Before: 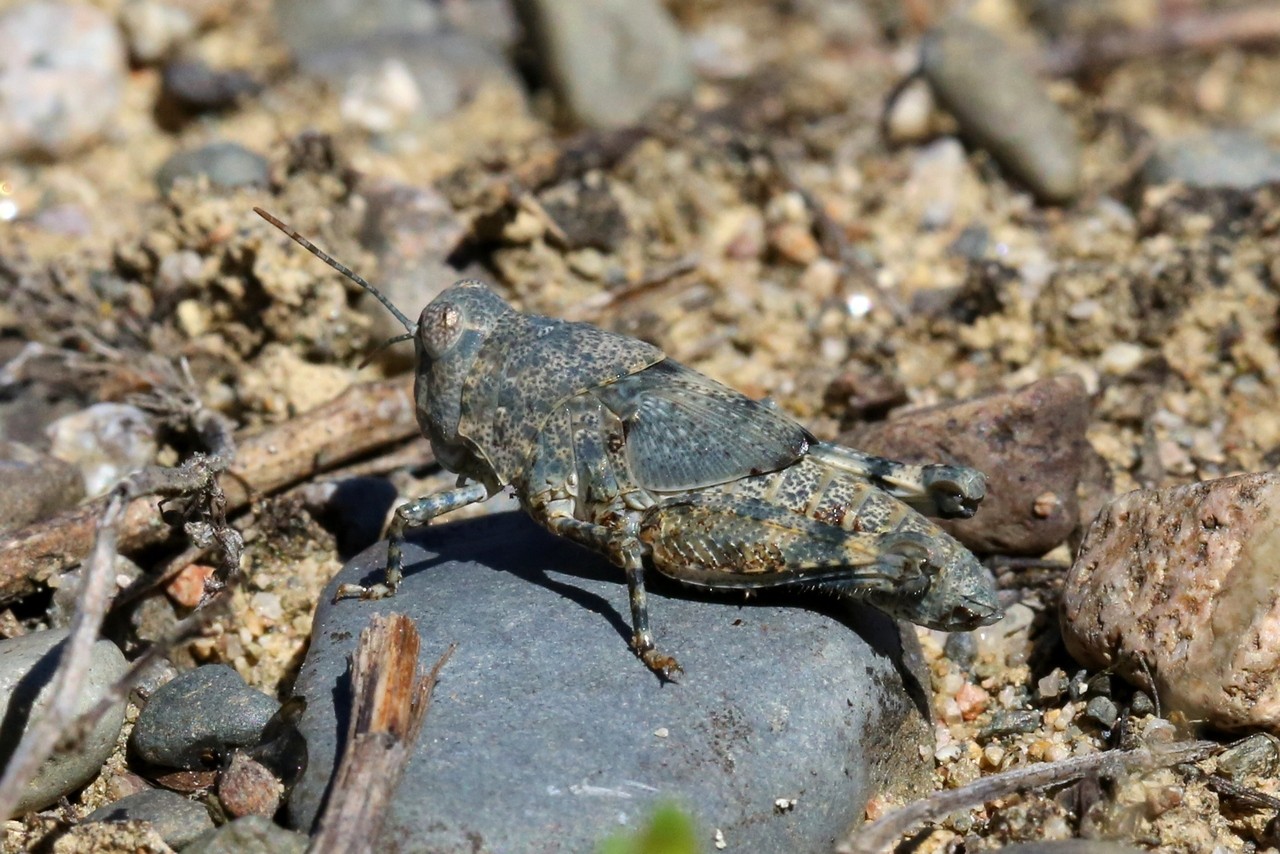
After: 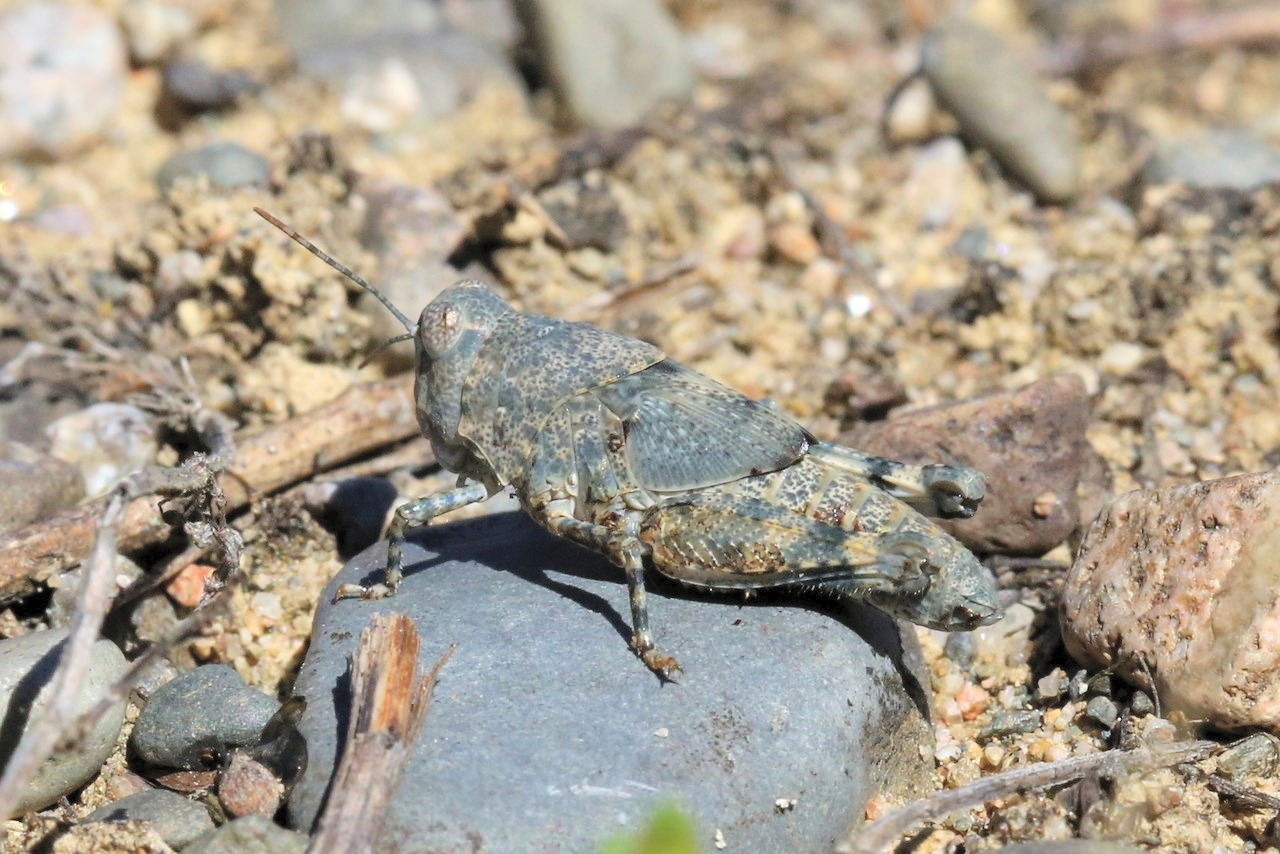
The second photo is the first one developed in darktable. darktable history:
contrast brightness saturation: brightness 0.284
